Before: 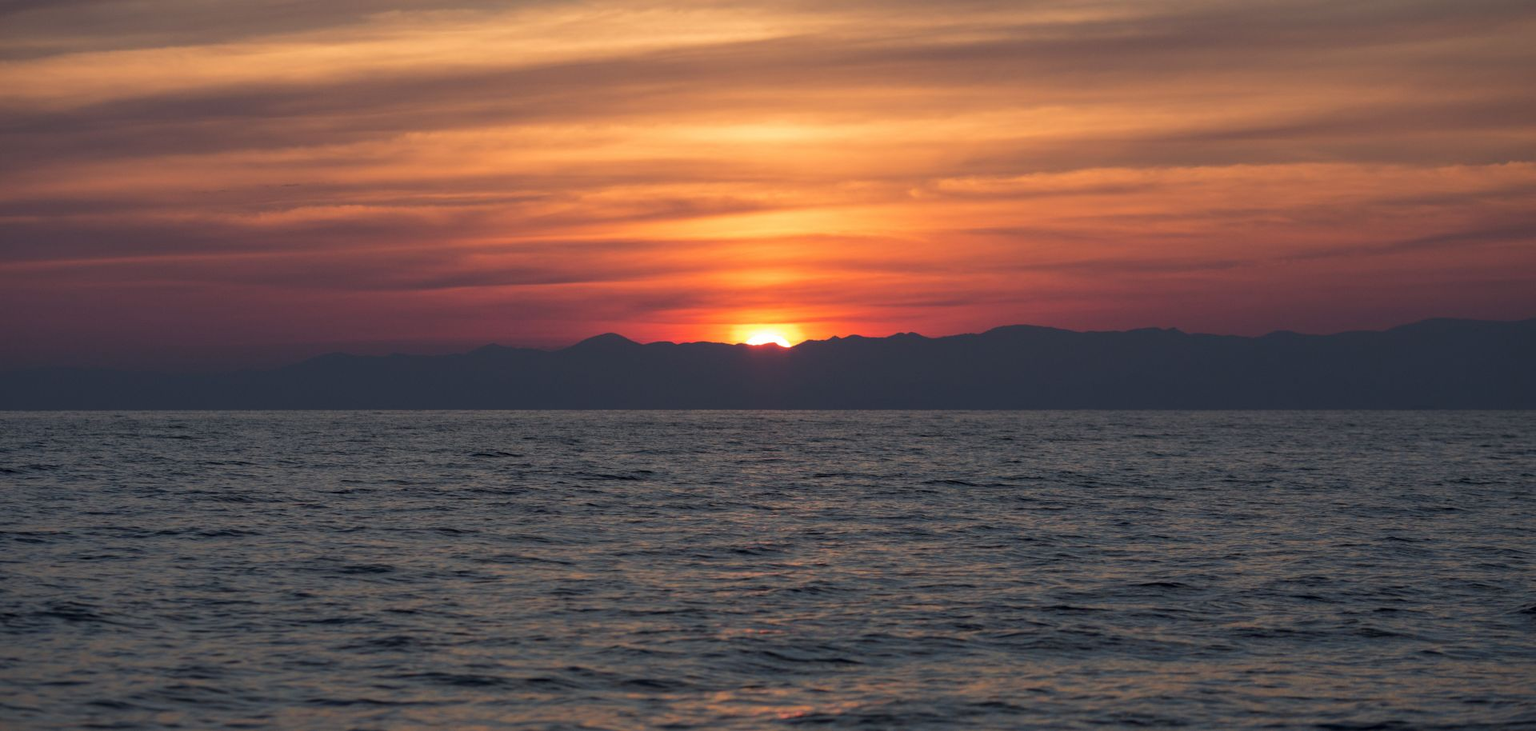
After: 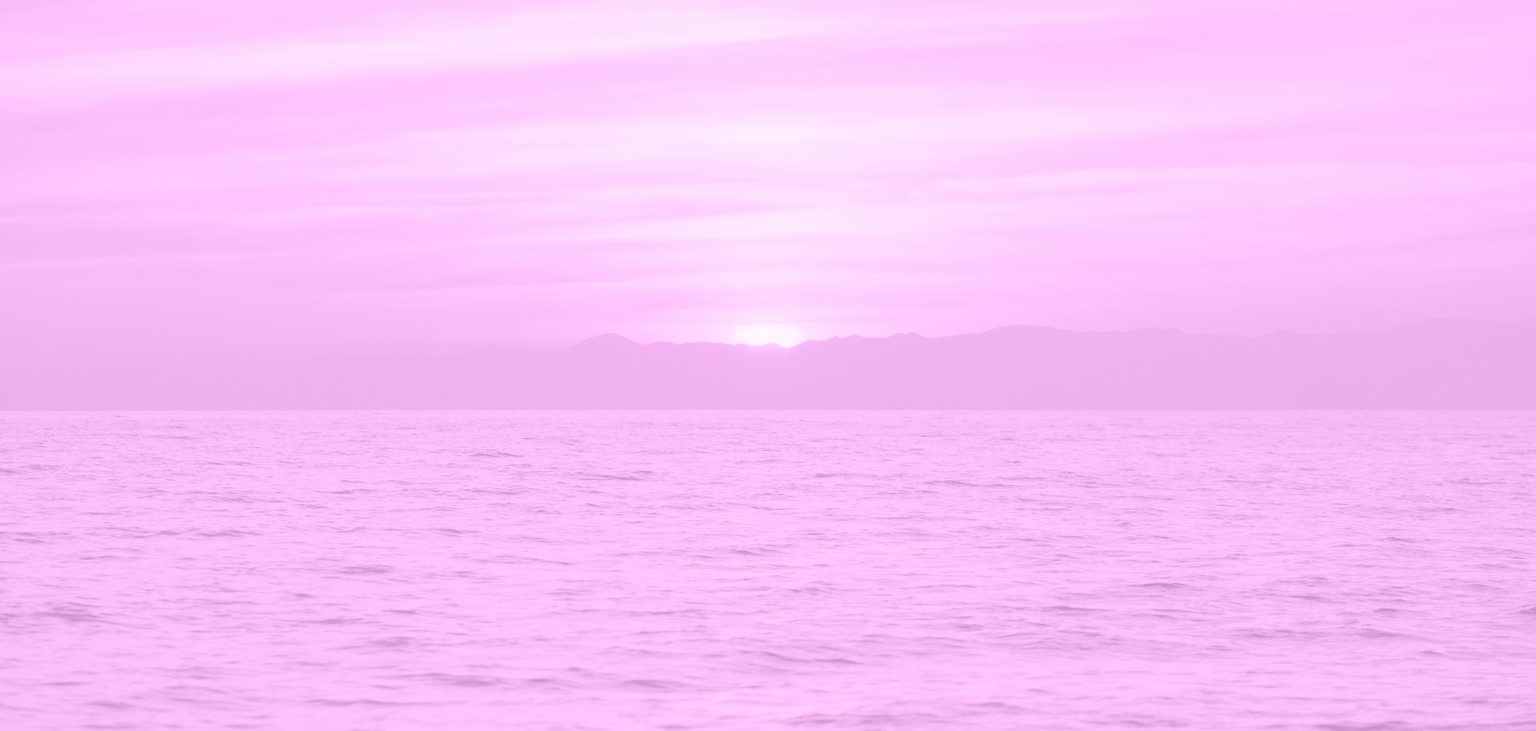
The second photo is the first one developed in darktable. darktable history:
tone curve: curves: ch0 [(0, 0) (0.003, 0.003) (0.011, 0.014) (0.025, 0.027) (0.044, 0.044) (0.069, 0.064) (0.1, 0.108) (0.136, 0.153) (0.177, 0.208) (0.224, 0.275) (0.277, 0.349) (0.335, 0.422) (0.399, 0.492) (0.468, 0.557) (0.543, 0.617) (0.623, 0.682) (0.709, 0.745) (0.801, 0.826) (0.898, 0.916) (1, 1)], preserve colors none
exposure: black level correction 0, exposure 0.9 EV, compensate exposure bias true, compensate highlight preservation false
colorize: hue 331.2°, saturation 69%, source mix 30.28%, lightness 69.02%, version 1
